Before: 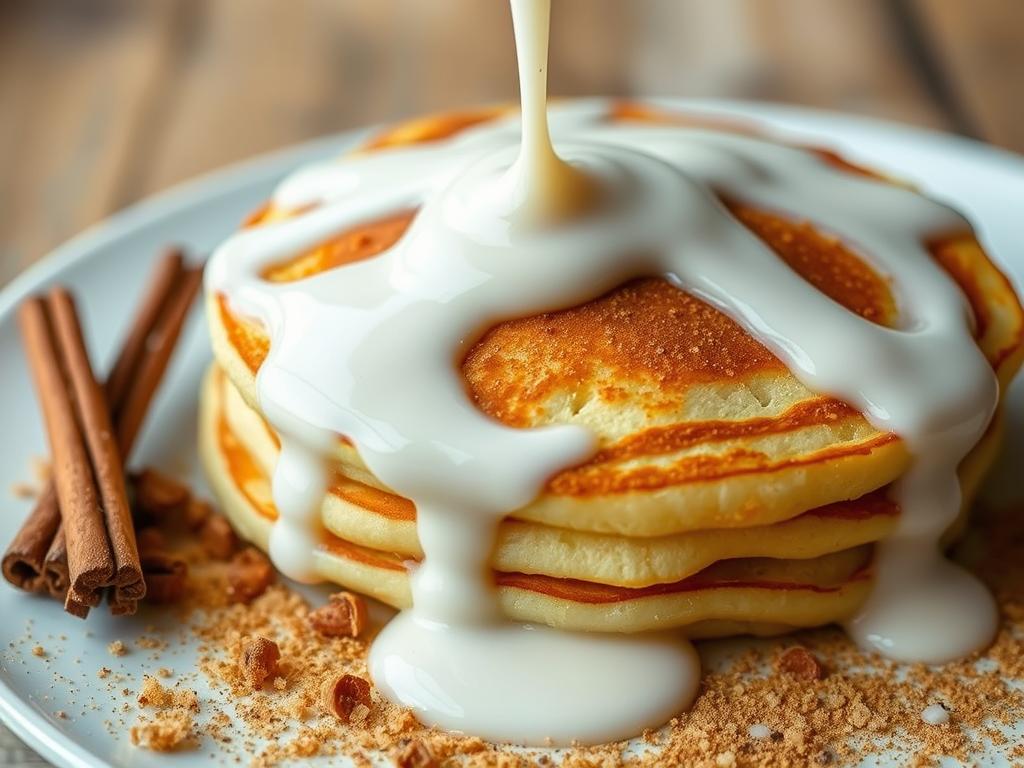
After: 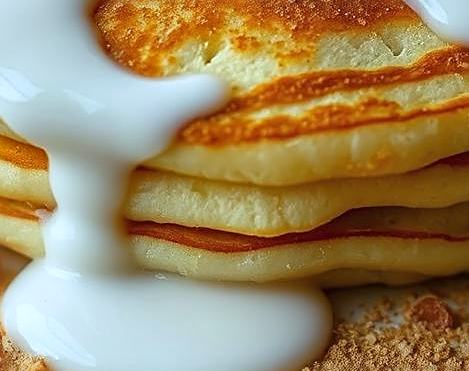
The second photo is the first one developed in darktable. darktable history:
white balance: red 0.924, blue 1.095
sharpen: on, module defaults
rgb levels: preserve colors max RGB
crop: left 35.976%, top 45.819%, right 18.162%, bottom 5.807%
shadows and highlights: shadows 32, highlights -32, soften with gaussian
exposure: black level correction 0, compensate exposure bias true, compensate highlight preservation false
bloom: size 13.65%, threshold 98.39%, strength 4.82%
